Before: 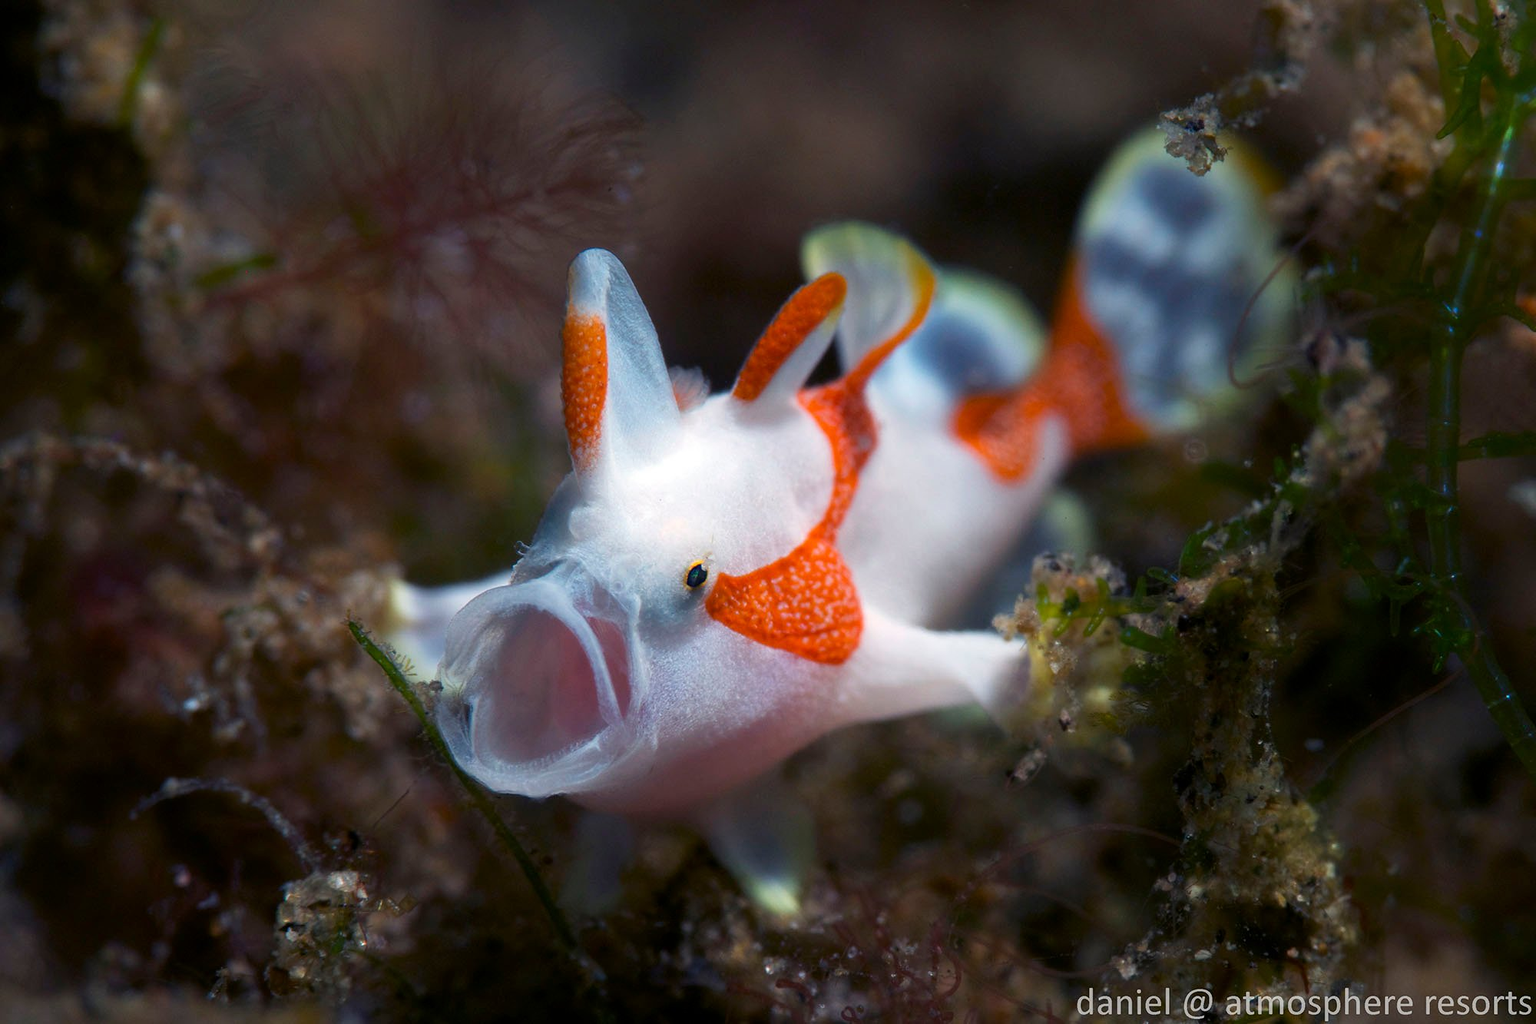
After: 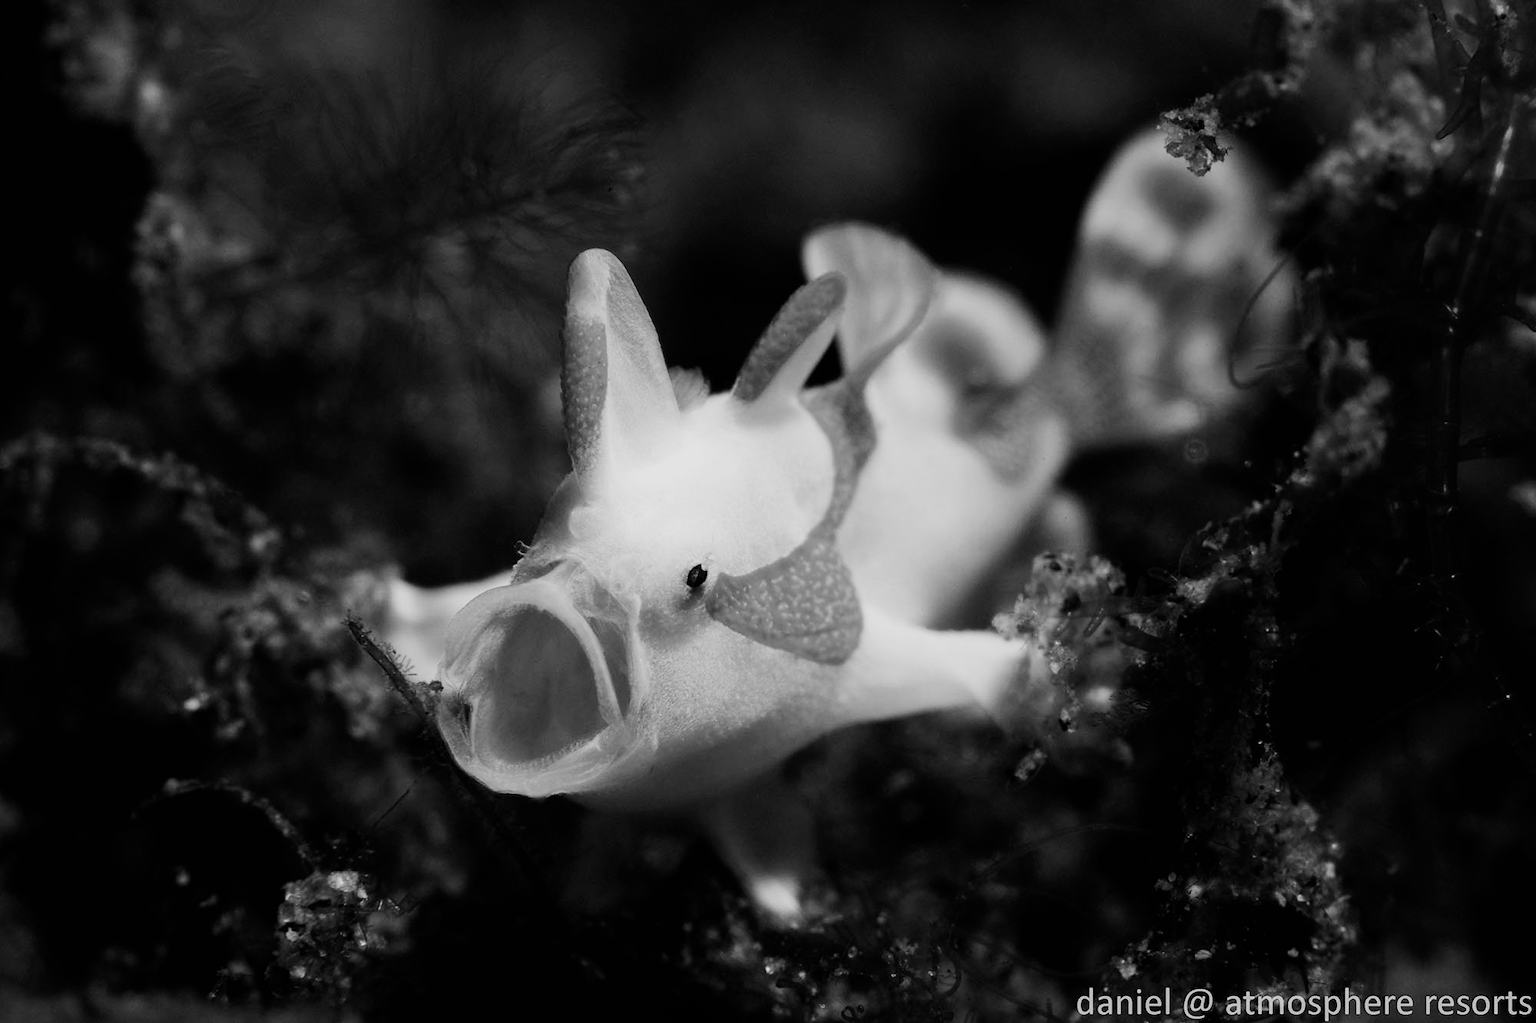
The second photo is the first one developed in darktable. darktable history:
filmic rgb: black relative exposure -7.15 EV, white relative exposure 5.36 EV, hardness 3.02, color science v6 (2022)
tone equalizer: -8 EV -0.75 EV, -7 EV -0.7 EV, -6 EV -0.6 EV, -5 EV -0.4 EV, -3 EV 0.4 EV, -2 EV 0.6 EV, -1 EV 0.7 EV, +0 EV 0.75 EV, edges refinement/feathering 500, mask exposure compensation -1.57 EV, preserve details no
monochrome: size 3.1
